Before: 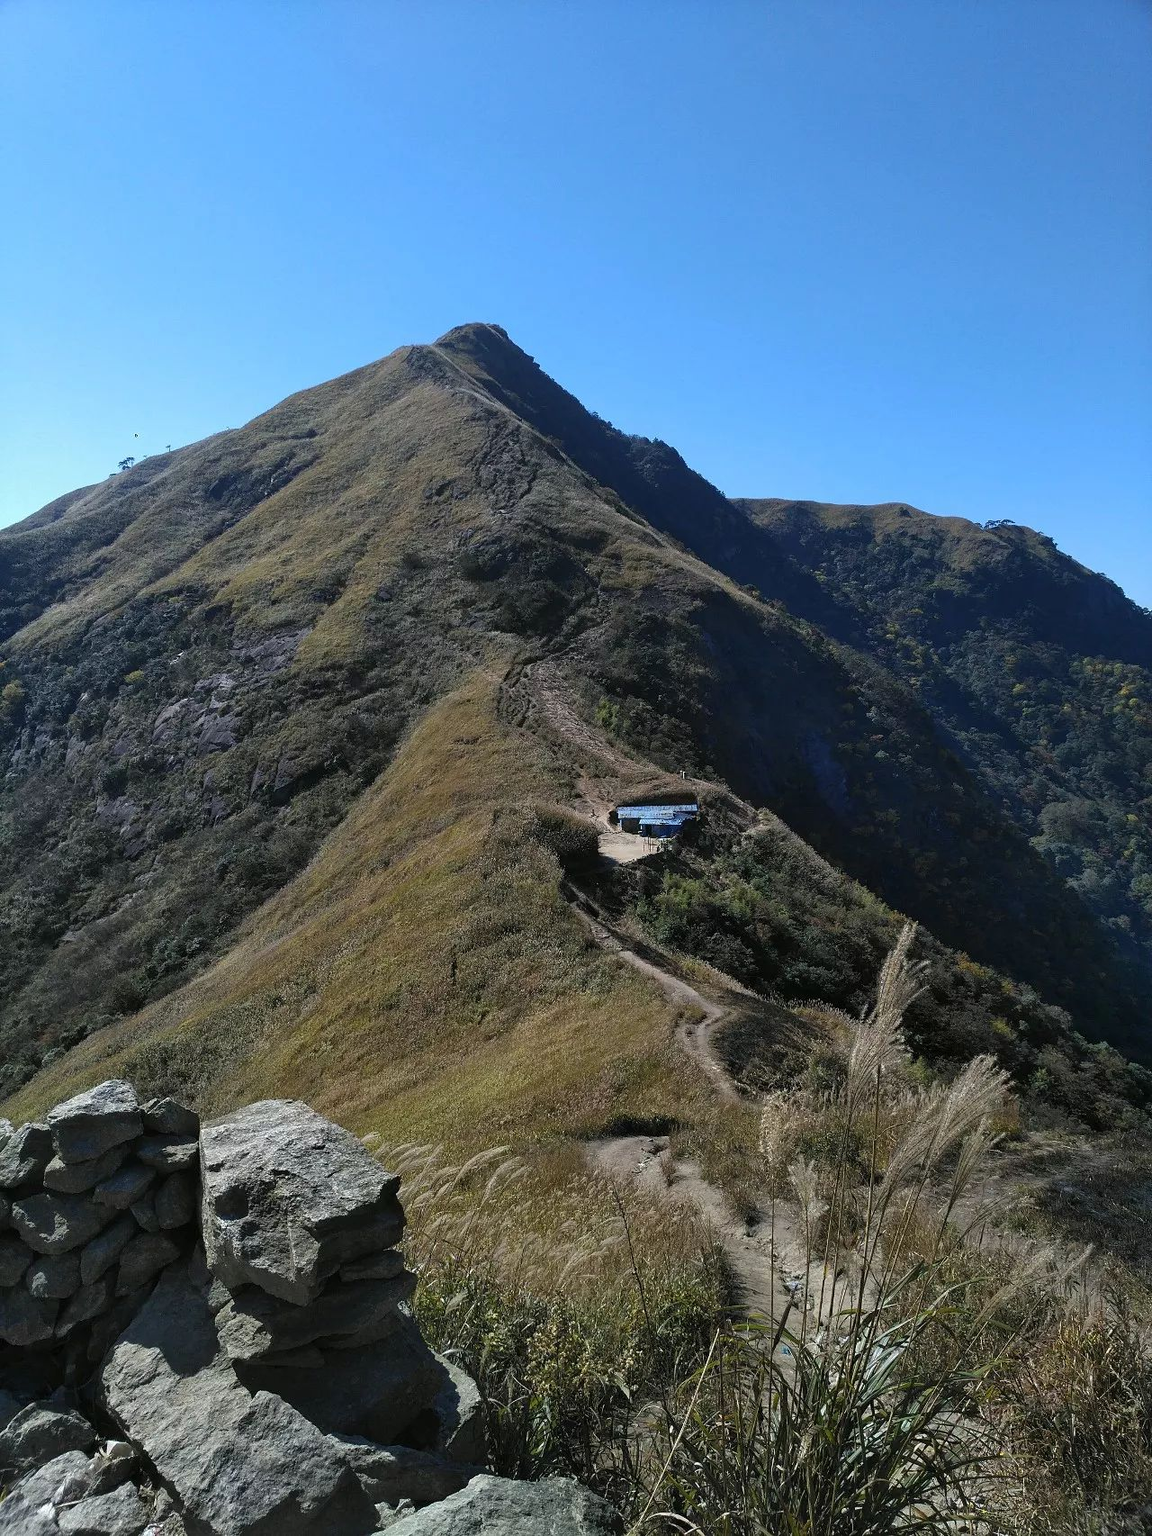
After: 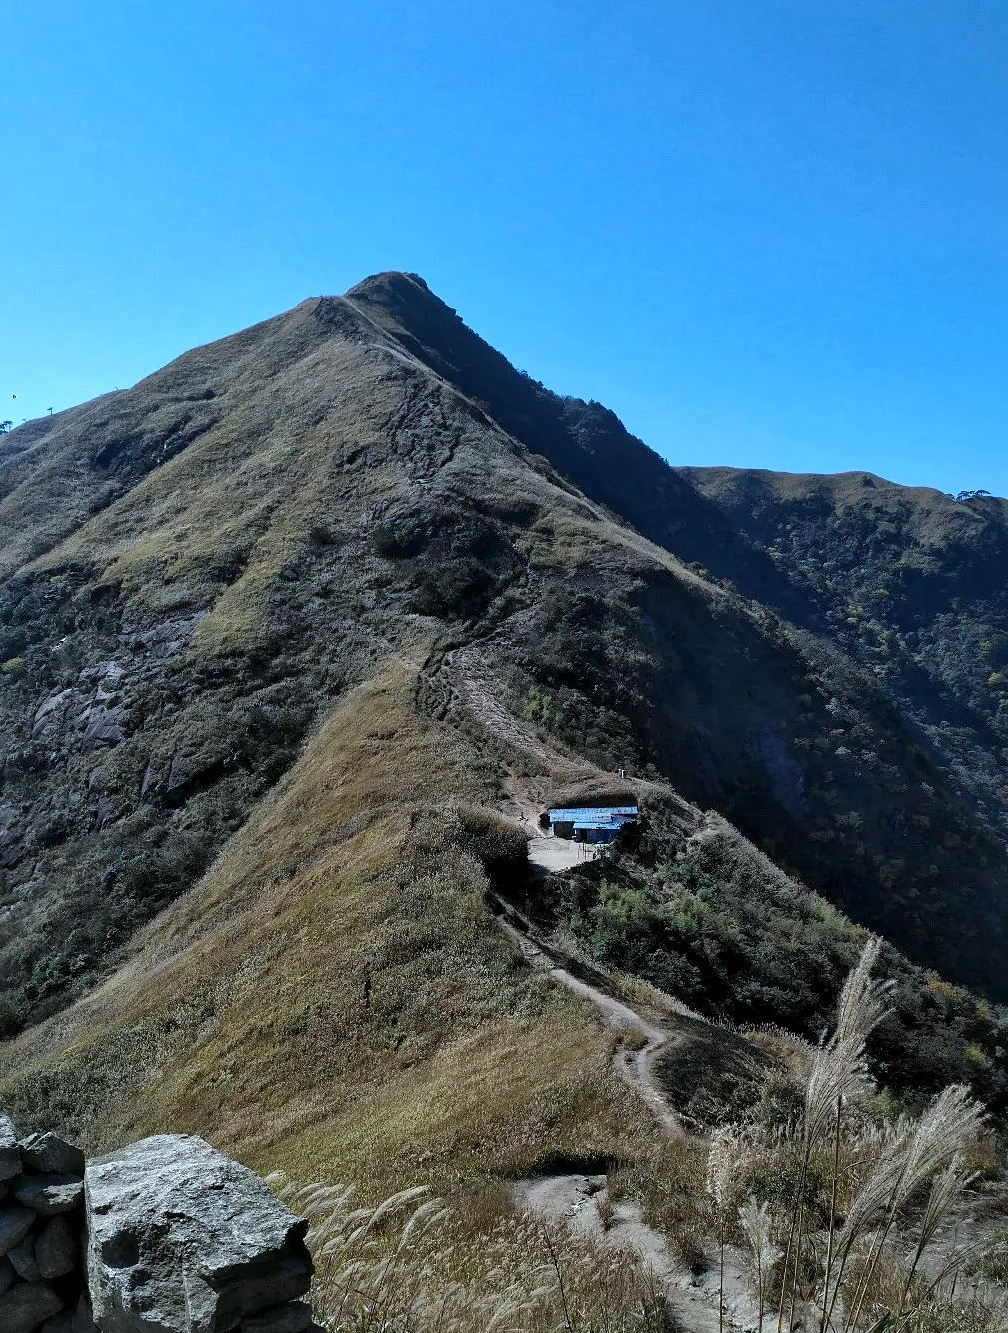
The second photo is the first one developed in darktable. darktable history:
local contrast: mode bilateral grid, contrast 20, coarseness 50, detail 171%, midtone range 0.2
crop and rotate: left 10.77%, top 5.1%, right 10.41%, bottom 16.76%
color correction: highlights a* -4.18, highlights b* -10.81
